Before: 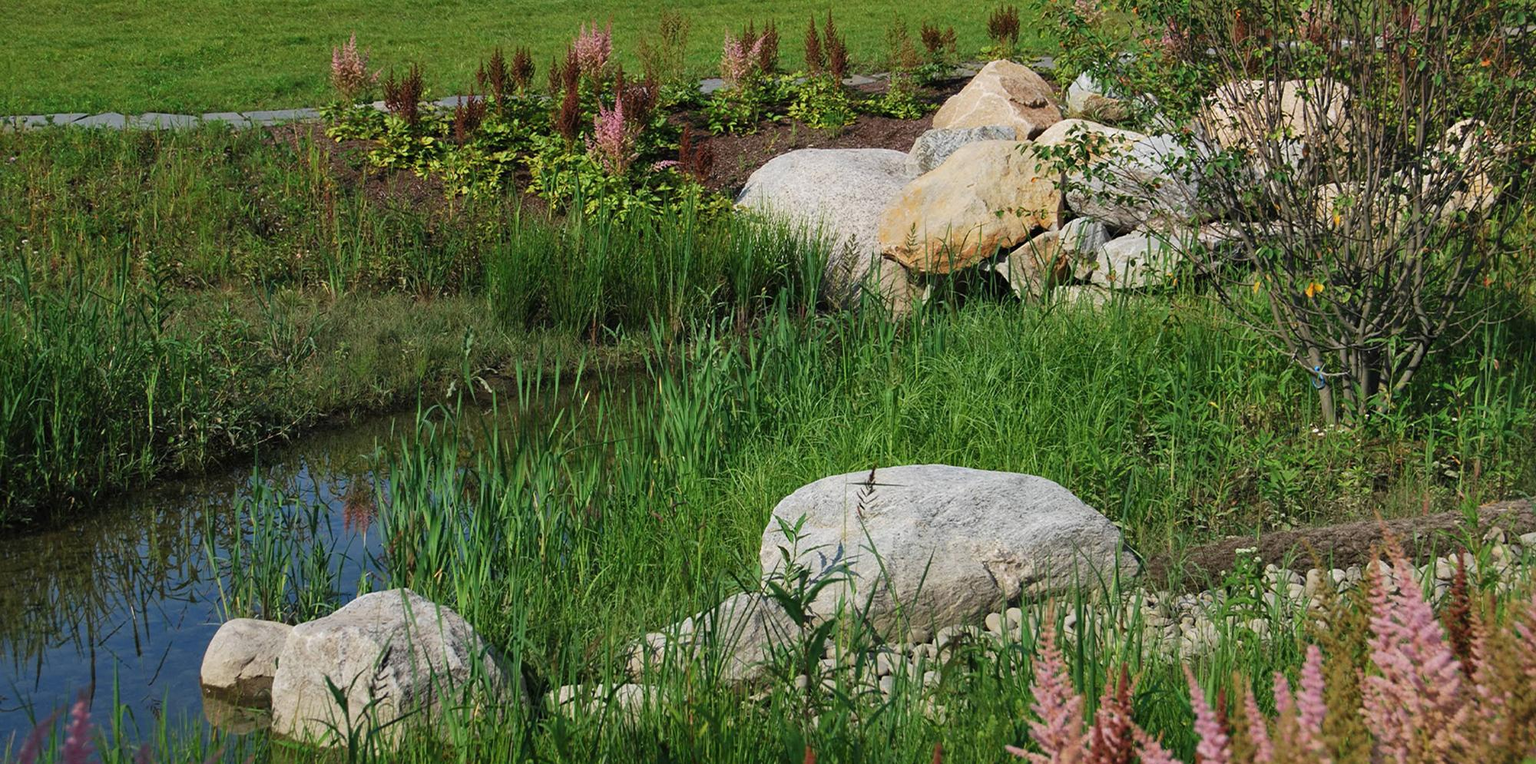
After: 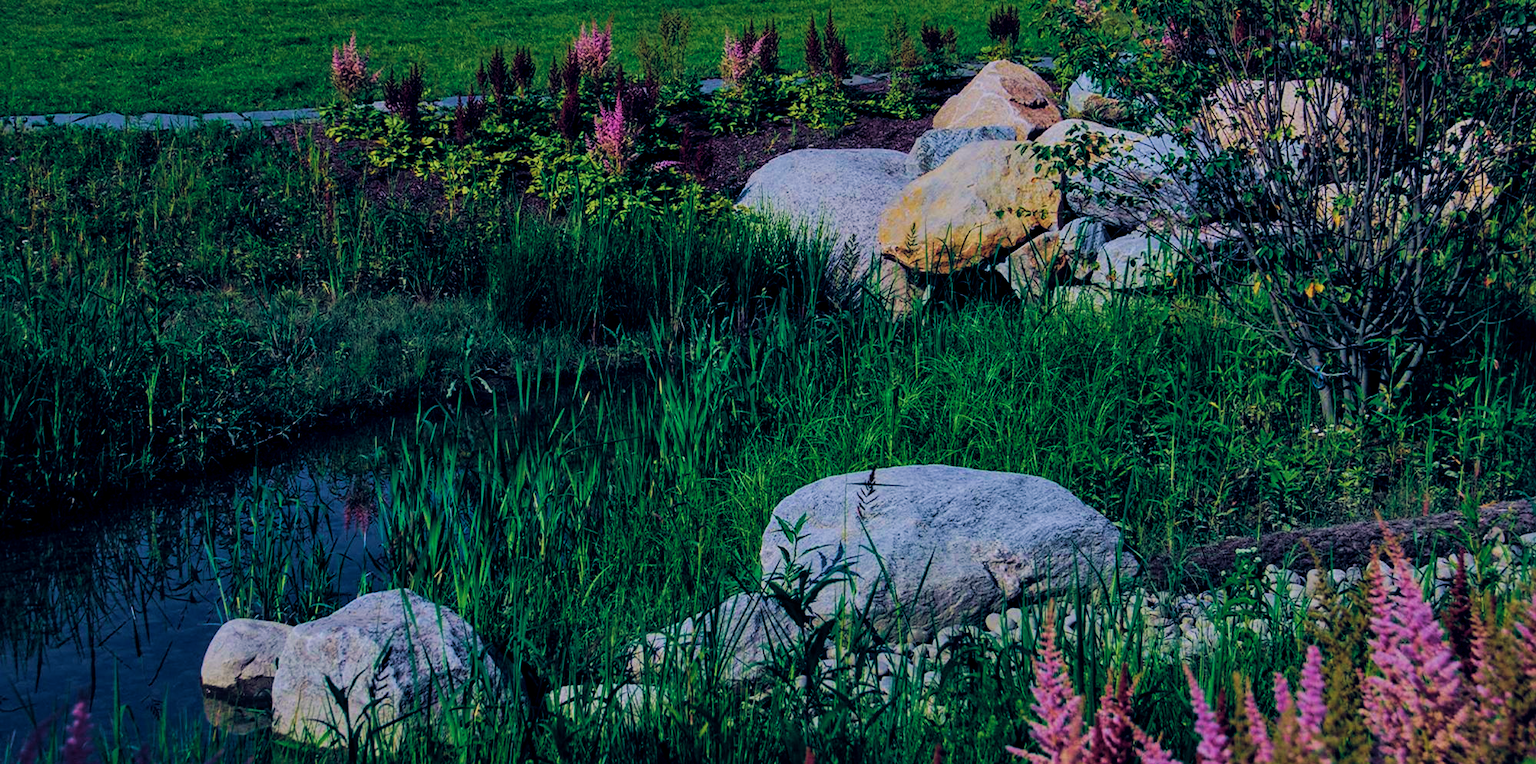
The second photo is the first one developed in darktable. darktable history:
local contrast: on, module defaults
filmic rgb: black relative exposure -7.3 EV, white relative exposure 5.12 EV, hardness 3.18
contrast equalizer: octaves 7, y [[0.6 ×6], [0.55 ×6], [0 ×6], [0 ×6], [0 ×6]], mix 0.35
contrast equalizer "denoise chroma": octaves 7, y [[0.5 ×6], [0.5 ×6], [0 ×6], [0 ×6], [0 ×4, 0.1, 0.2]]
color calibration: output brightness [0.246, -0.498, -0.229, 0], x 0.376, y 0.379, temperature 4149.18 K
color balance rgb: shadows lift › luminance -31.54%, shadows lift › chroma 2.65%, shadows lift › hue 251.94°, highlights gain › chroma 2.09%, highlights gain › hue 55.69°, global offset › chroma 0.3%, global offset › hue 259.08°, perceptual saturation grading › mid-tones 75.75%, perceptual brilliance grading › highlights 11.59%, contrast 5.05%
velvia: strength 88.05%
